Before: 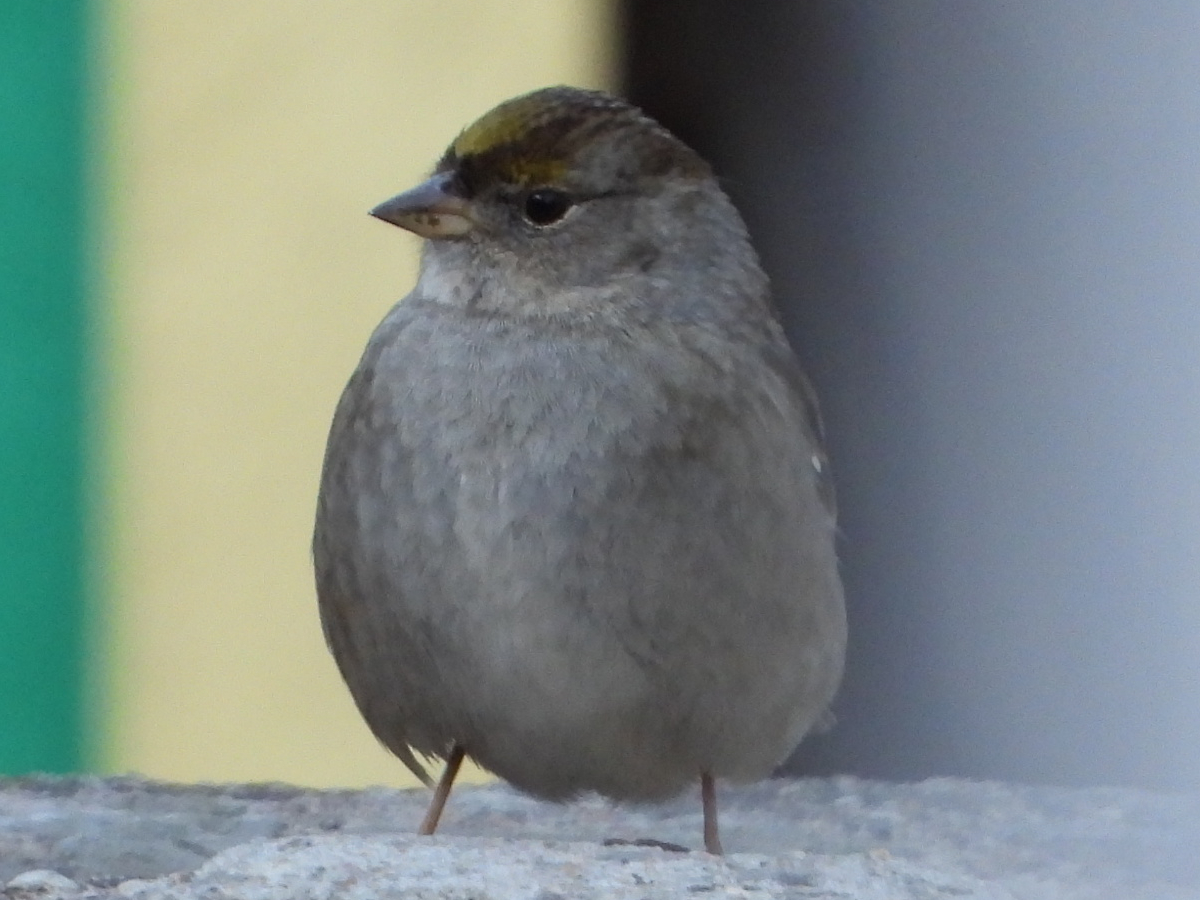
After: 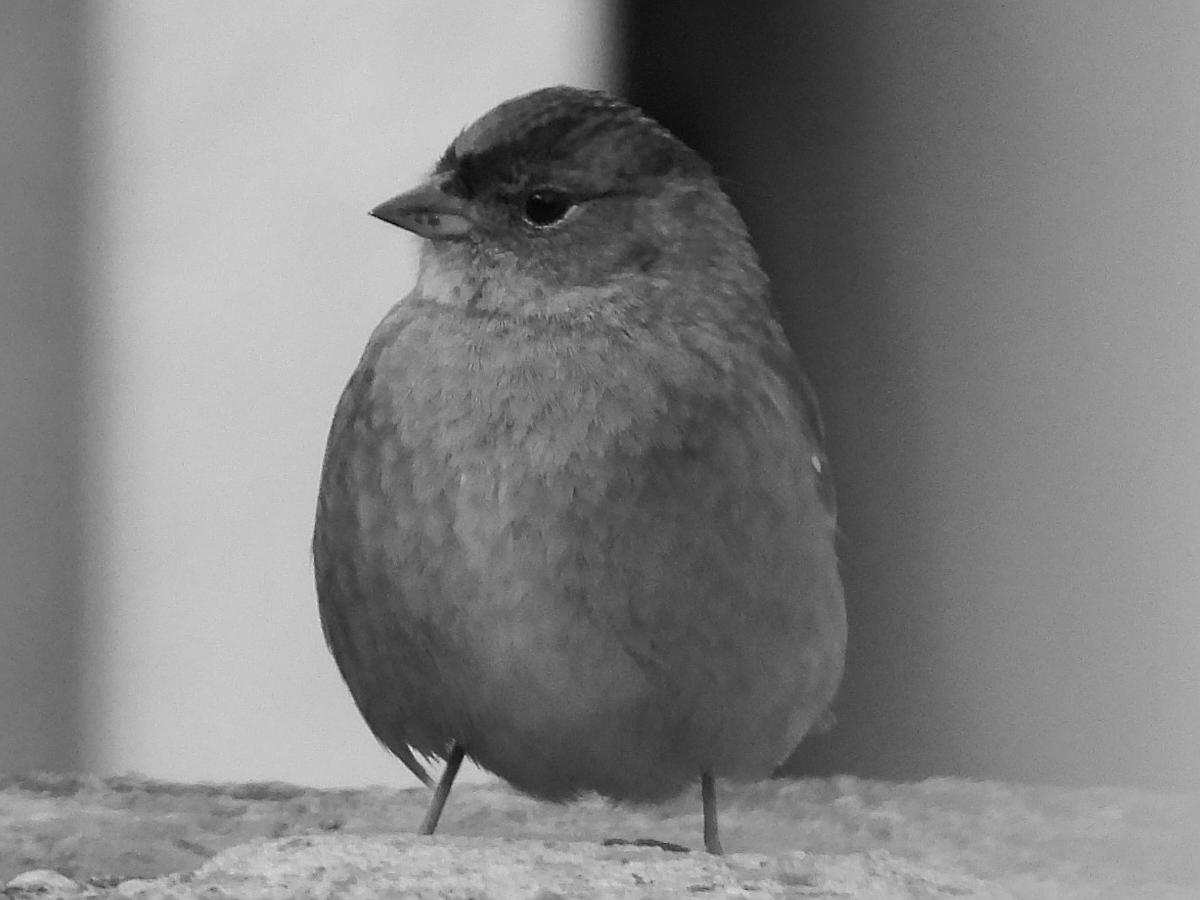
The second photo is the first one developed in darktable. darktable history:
monochrome: a 32, b 64, size 2.3
sharpen: on, module defaults
tone curve: curves: ch0 [(0, 0) (0.003, 0.003) (0.011, 0.01) (0.025, 0.023) (0.044, 0.041) (0.069, 0.064) (0.1, 0.092) (0.136, 0.125) (0.177, 0.163) (0.224, 0.207) (0.277, 0.255) (0.335, 0.309) (0.399, 0.375) (0.468, 0.459) (0.543, 0.548) (0.623, 0.629) (0.709, 0.716) (0.801, 0.808) (0.898, 0.911) (1, 1)], preserve colors none
